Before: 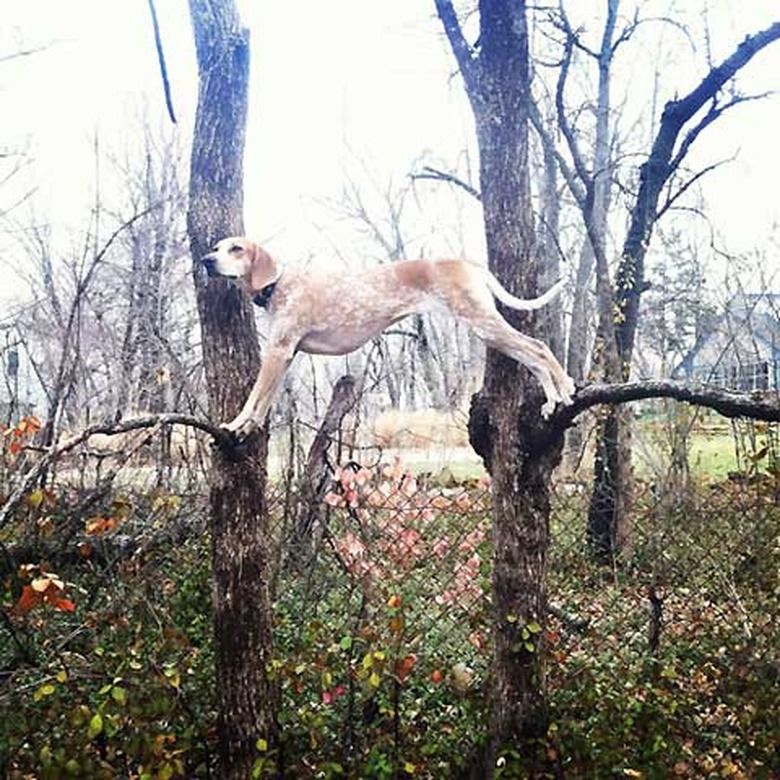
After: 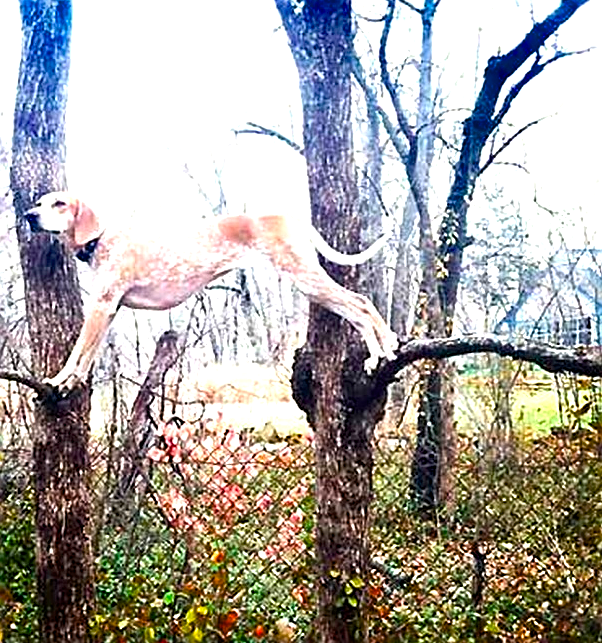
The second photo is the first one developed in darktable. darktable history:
sharpen: on, module defaults
crop: left 22.71%, top 5.878%, bottom 11.635%
color balance rgb: highlights gain › luminance 14.938%, perceptual saturation grading › global saturation 30.673%, perceptual brilliance grading › global brilliance 12.238%, perceptual brilliance grading › highlights 15.224%, global vibrance 16.698%, saturation formula JzAzBz (2021)
